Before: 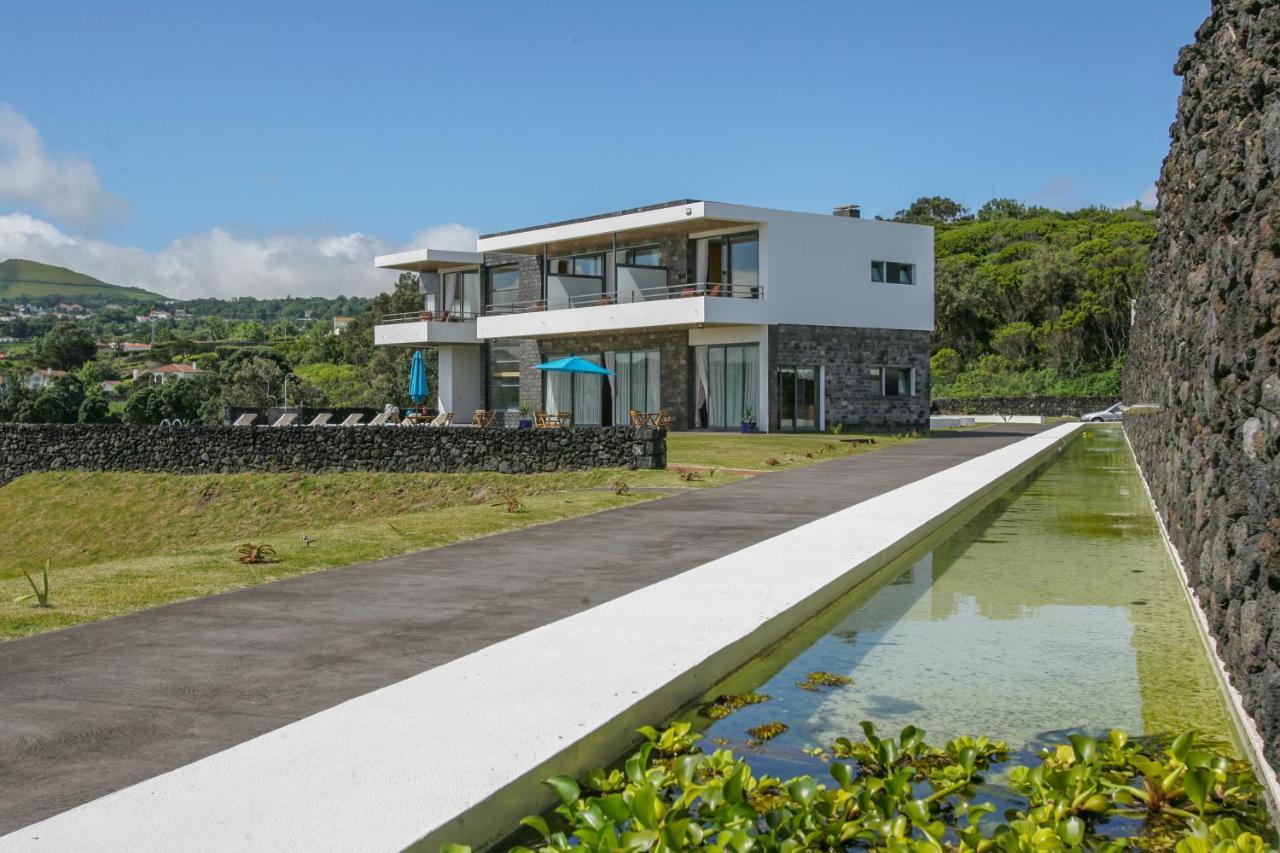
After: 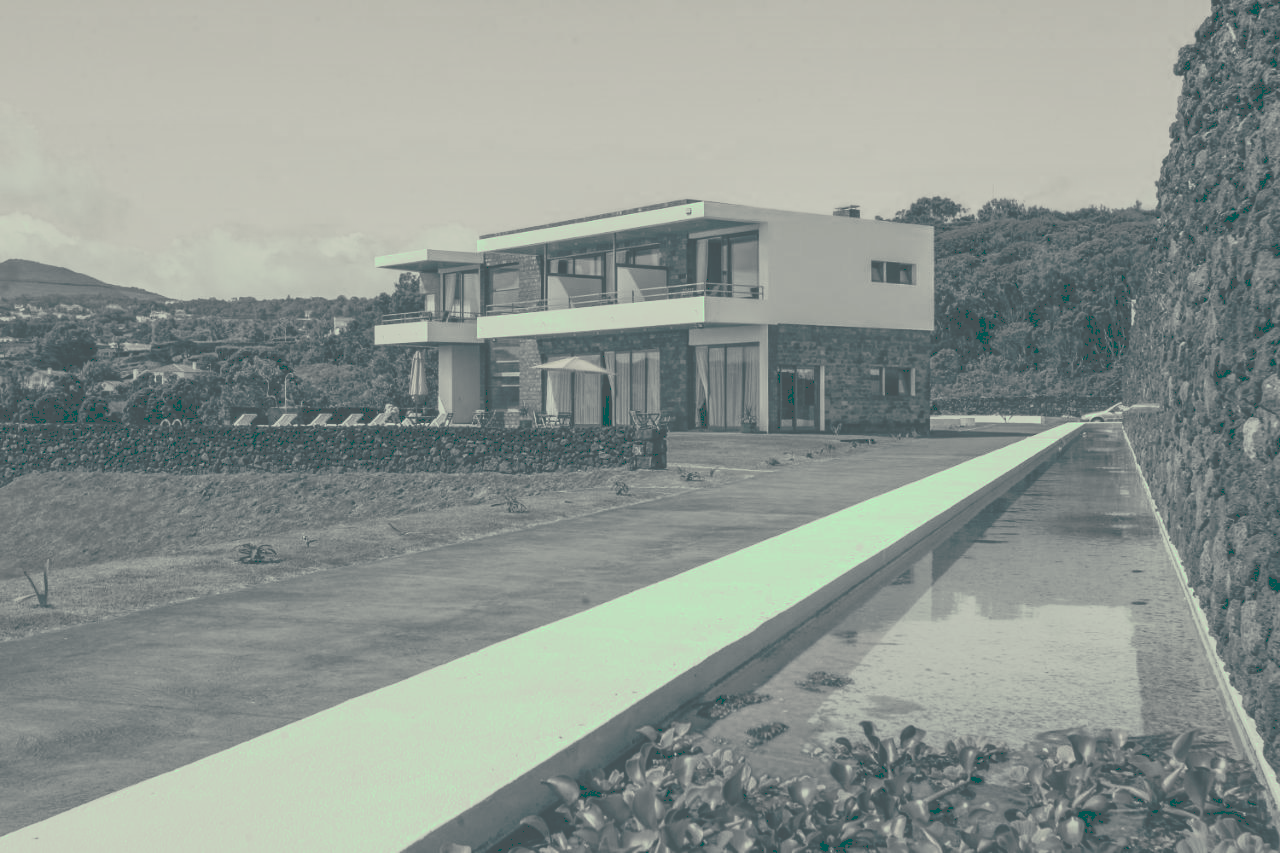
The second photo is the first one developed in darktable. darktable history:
tone curve: curves: ch0 [(0, 0) (0.003, 0.313) (0.011, 0.317) (0.025, 0.317) (0.044, 0.322) (0.069, 0.327) (0.1, 0.335) (0.136, 0.347) (0.177, 0.364) (0.224, 0.384) (0.277, 0.421) (0.335, 0.459) (0.399, 0.501) (0.468, 0.554) (0.543, 0.611) (0.623, 0.679) (0.709, 0.751) (0.801, 0.804) (0.898, 0.844) (1, 1)], preserve colors none
color look up table: target L [96.32, 85.82, 85.3, 79.34, 77.87, 71.18, 60.09, 57.87, 45.05, 52.27, 46.21, 36.18, 24.13, 11.86, 203.48, 76.49, 54.89, 60.94, 57.76, 59.54, 45.15, 26.61, 32.88, 27.75, 11.28, 7.296, 97.99, 84.56, 96.49, 81.69, 73.77, 85.3, 90.82, 69.05, 66.63, 45.85, 37.84, 55.74, 31.02, 13.15, 91.03, 99.3, 86.02, 80.24, 74.42, 59.51, 55.37, 59.11, 34.69], target a [-26.49, -6.396, -5.406, -5.841, -5.749, -2.814, -3.149, -2.399, -3.689, -2.978, -4.06, -3.941, -6.992, -19.27, 0, -5.182, -3.047, -2.437, -2.954, -3.342, -3.105, -6.076, -6.482, -5.952, -25.05, -21.43, -21.73, -5.341, -25.76, -5.106, -4.376, -5.406, -12.58, -3.834, -2.838, -3.285, -6.21, -3.413, -5.711, -22.23, -11.67, -12.14, -5.421, -5.185, -5.159, -3.489, -3.298, -2.373, -4.782], target b [28.44, 15.39, 14.65, 12.13, 11.38, 6.228, 3.158, 2.857, -0.568, 1.248, 0.299, -3.747, -4.286, -9.867, -0.002, 9.748, 1.845, 3.194, 2.678, 2.986, -0.393, -3.672, -2.919, -3.983, -10.12, -10.8, 30.01, 14.64, 28.71, 13.46, 7.263, 14.65, 20.23, 5.689, 4.381, -0.16, -1.784, 2.426, -4.162, -7.733, 19.48, 31.04, 14.63, 13.02, 7.736, 3.508, 1.884, 2.329, -2.592], num patches 49
